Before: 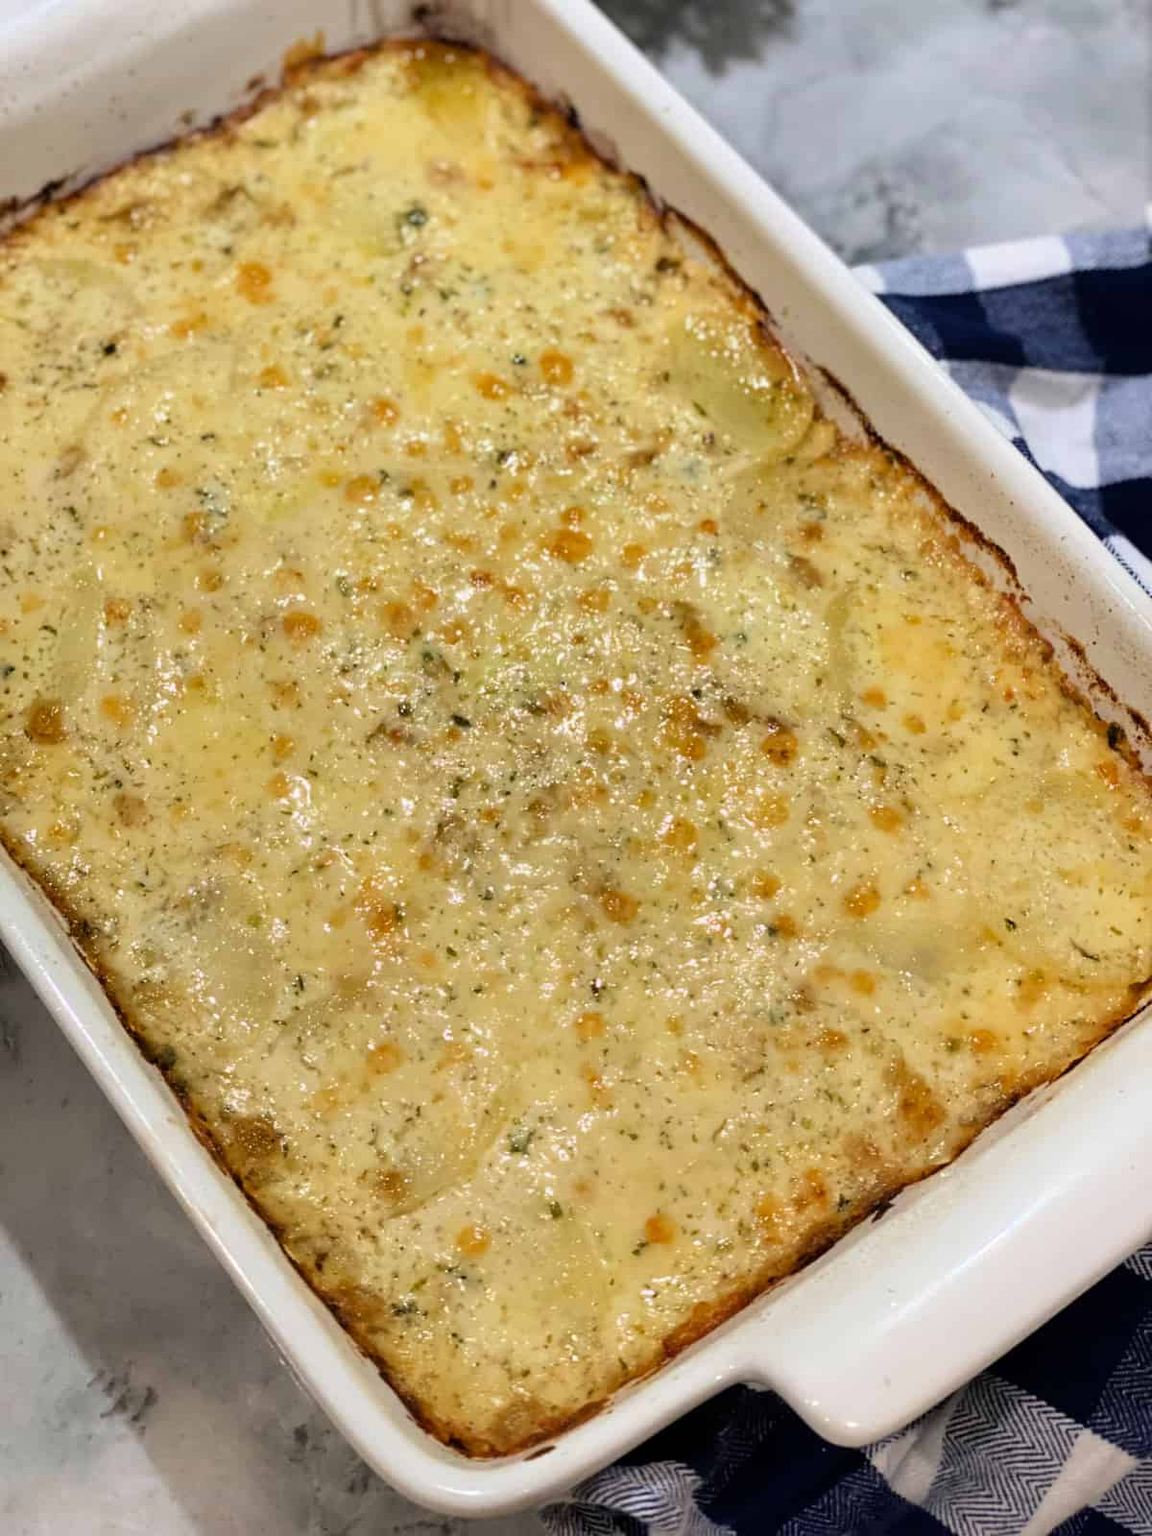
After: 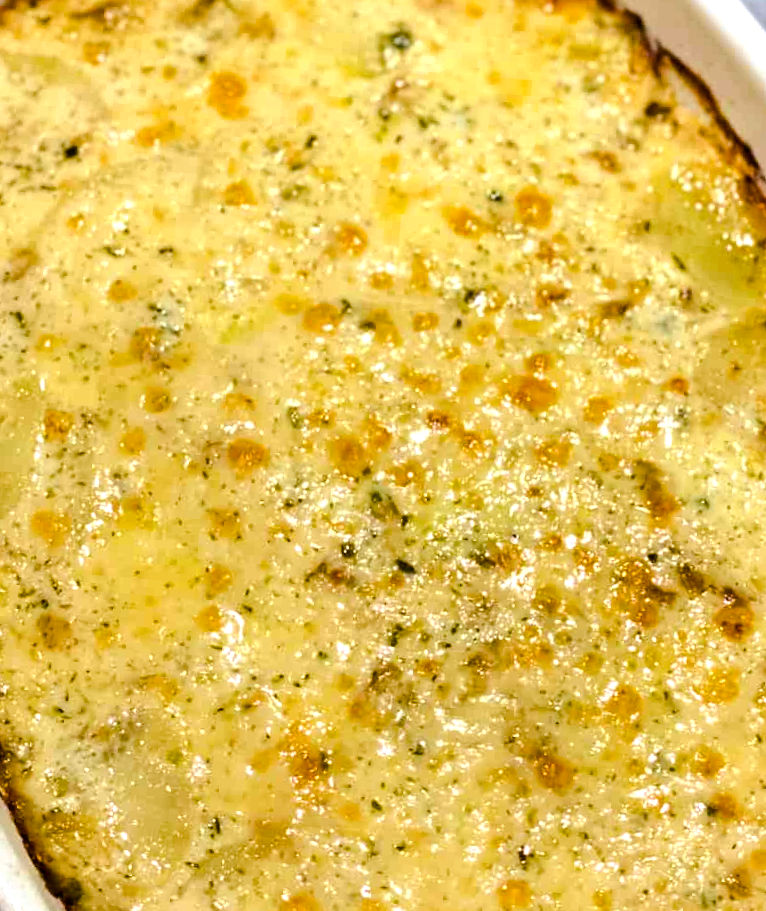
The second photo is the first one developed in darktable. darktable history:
crop and rotate: angle -4.55°, left 2.205%, top 6.964%, right 27.391%, bottom 30.249%
color balance rgb: perceptual saturation grading › global saturation 0.2%, perceptual saturation grading › mid-tones 6.448%, perceptual saturation grading › shadows 72.077%, perceptual brilliance grading › highlights 17.228%, perceptual brilliance grading › mid-tones 31.168%, perceptual brilliance grading › shadows -31.161%, global vibrance 20%
